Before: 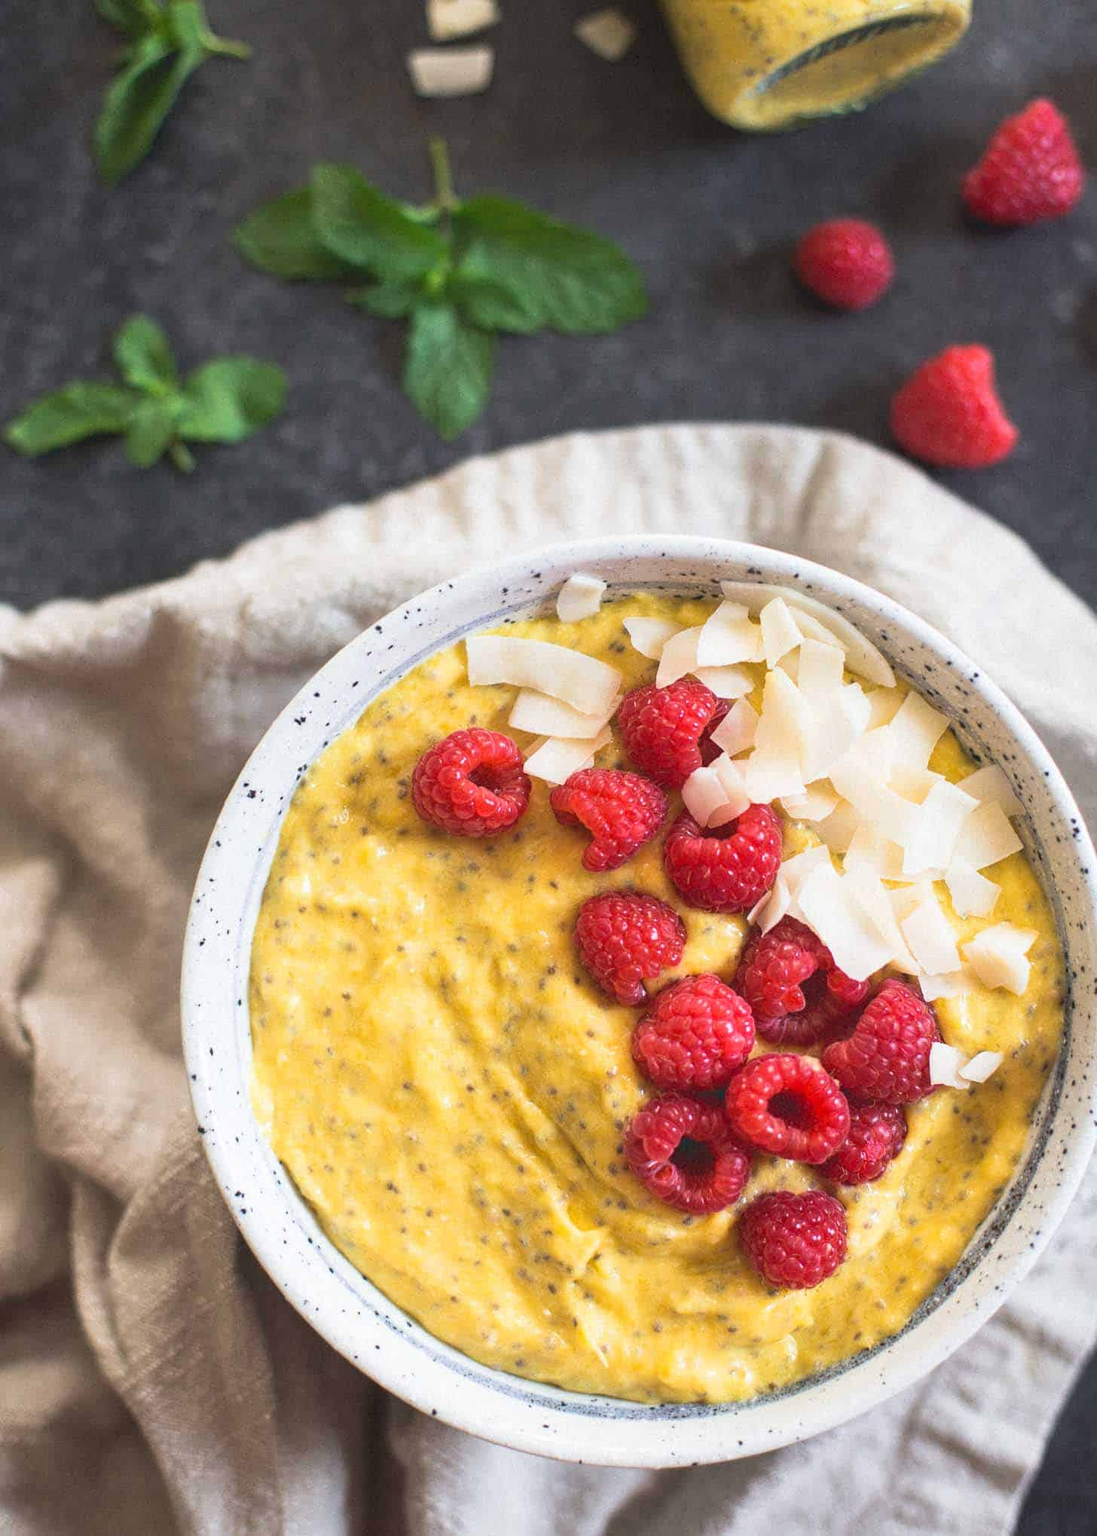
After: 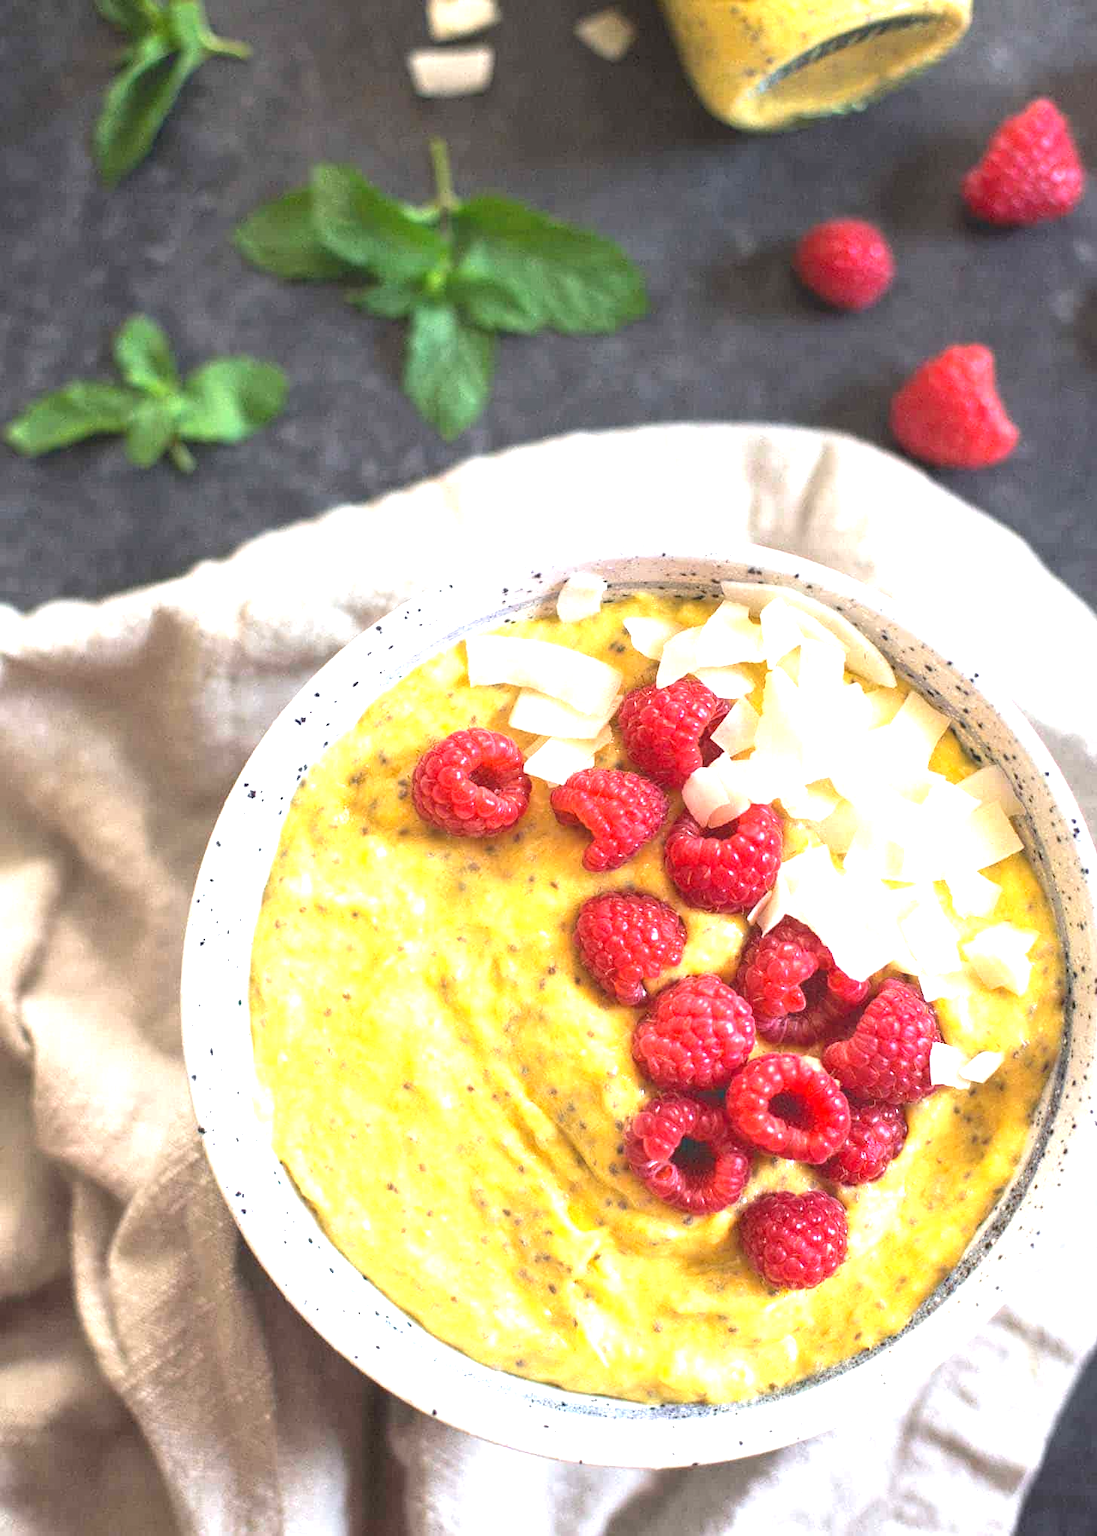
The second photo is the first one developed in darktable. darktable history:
exposure: exposure 0.951 EV, compensate exposure bias true, compensate highlight preservation false
